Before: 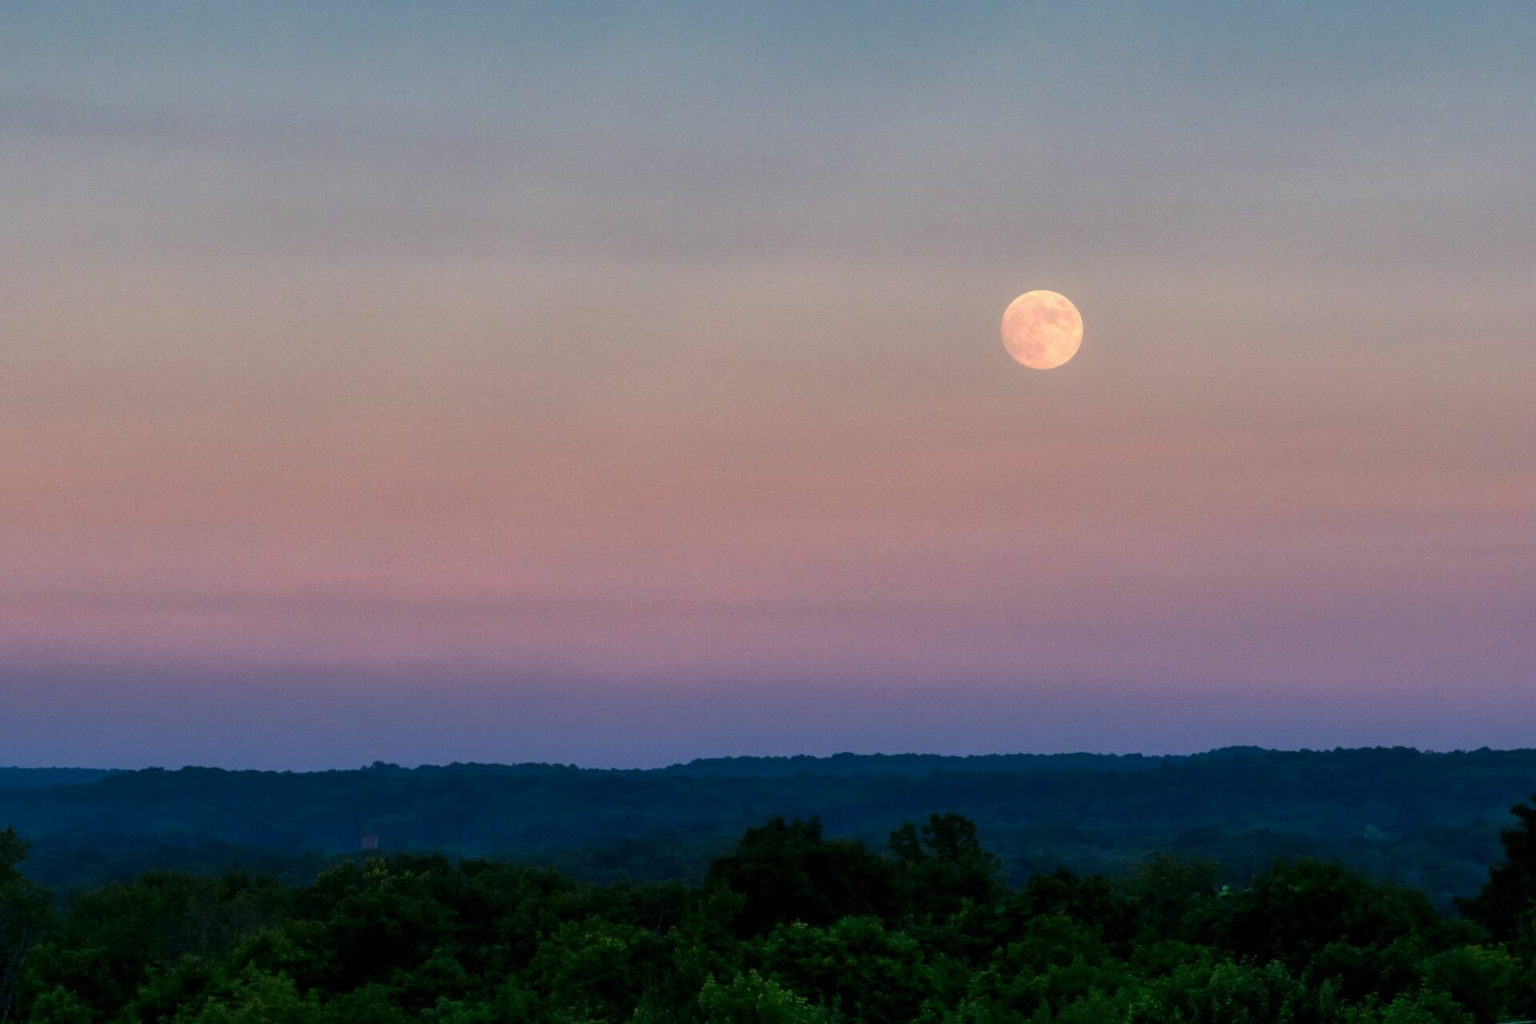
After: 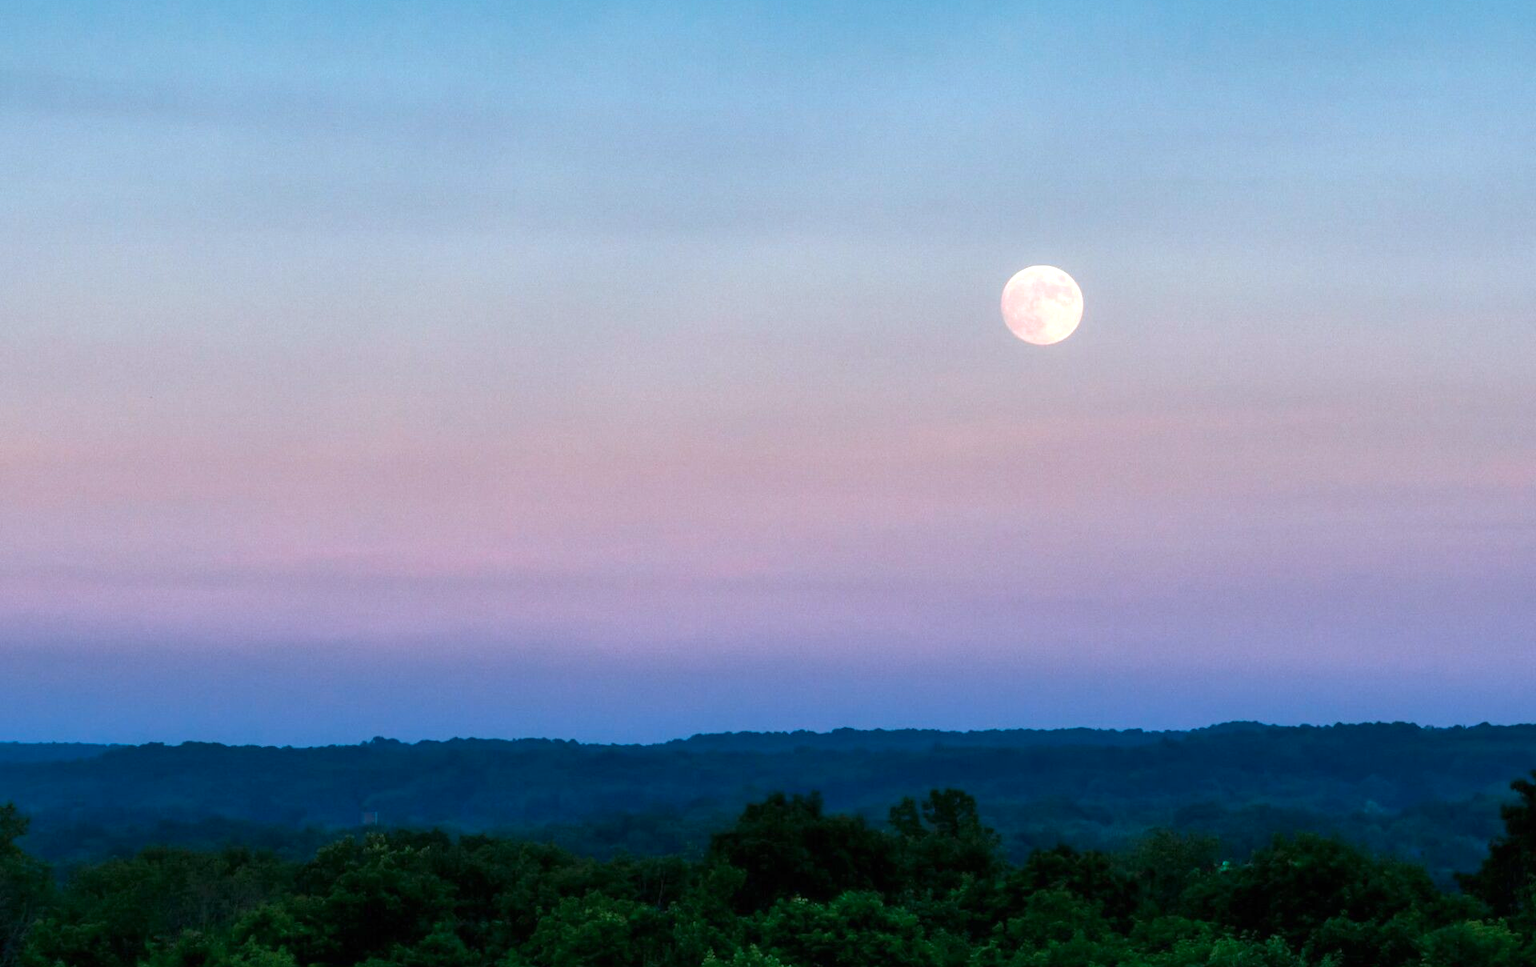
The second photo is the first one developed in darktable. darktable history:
exposure: black level correction 0, exposure 0.7 EV, compensate exposure bias true, compensate highlight preservation false
color correction: highlights a* -9.73, highlights b* -21.22
crop and rotate: top 2.479%, bottom 3.018%
